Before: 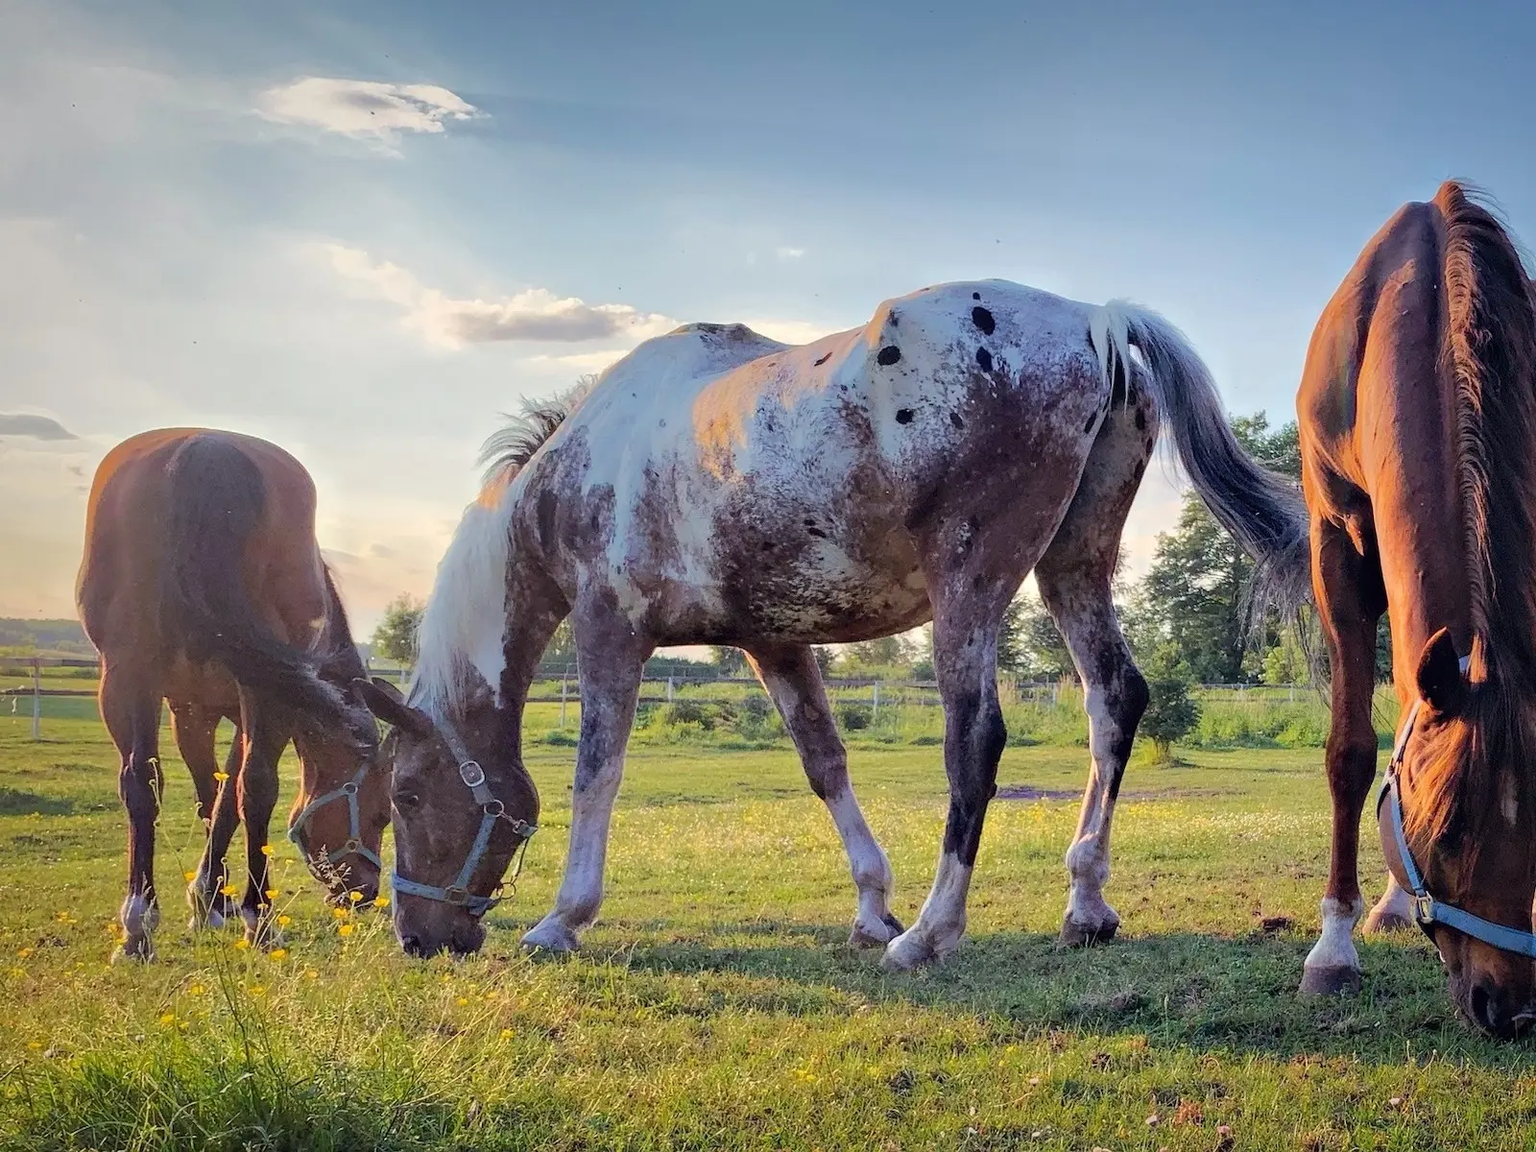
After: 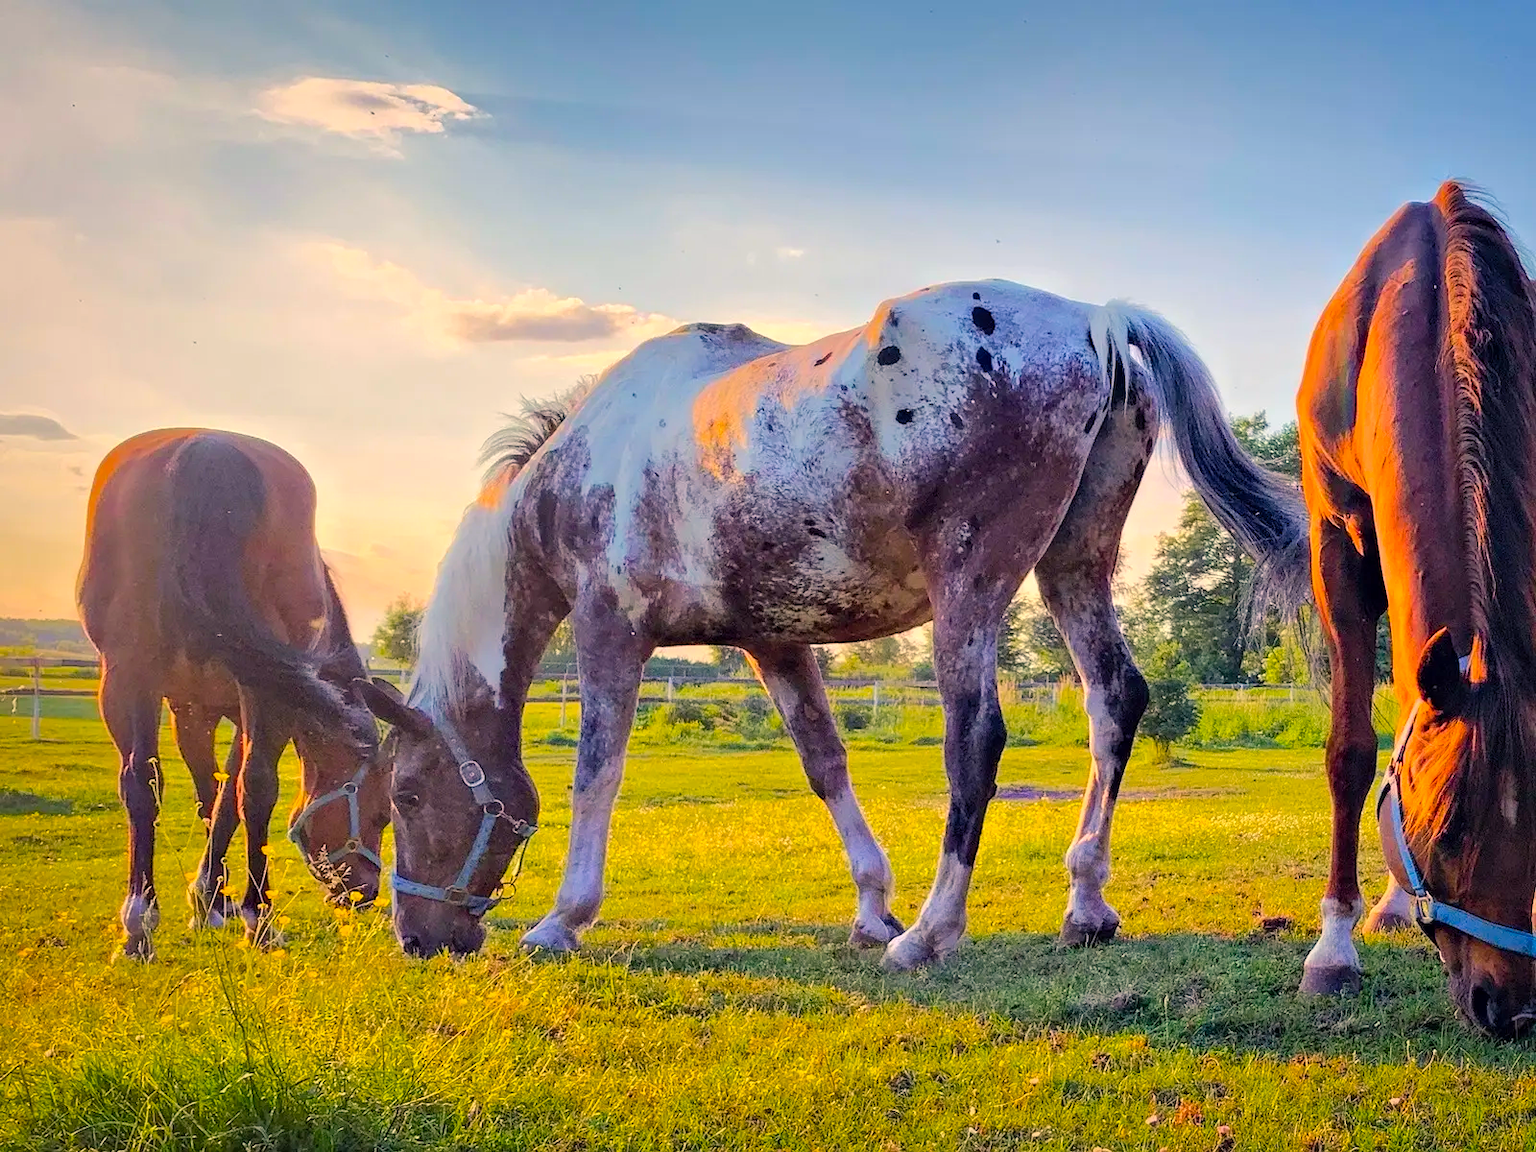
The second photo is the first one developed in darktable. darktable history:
contrast brightness saturation: contrast 0.074, brightness 0.08, saturation 0.18
color balance rgb: highlights gain › chroma 3.731%, highlights gain › hue 58.7°, perceptual saturation grading › global saturation 30.609%, global vibrance 20%
local contrast: mode bilateral grid, contrast 19, coarseness 50, detail 119%, midtone range 0.2
